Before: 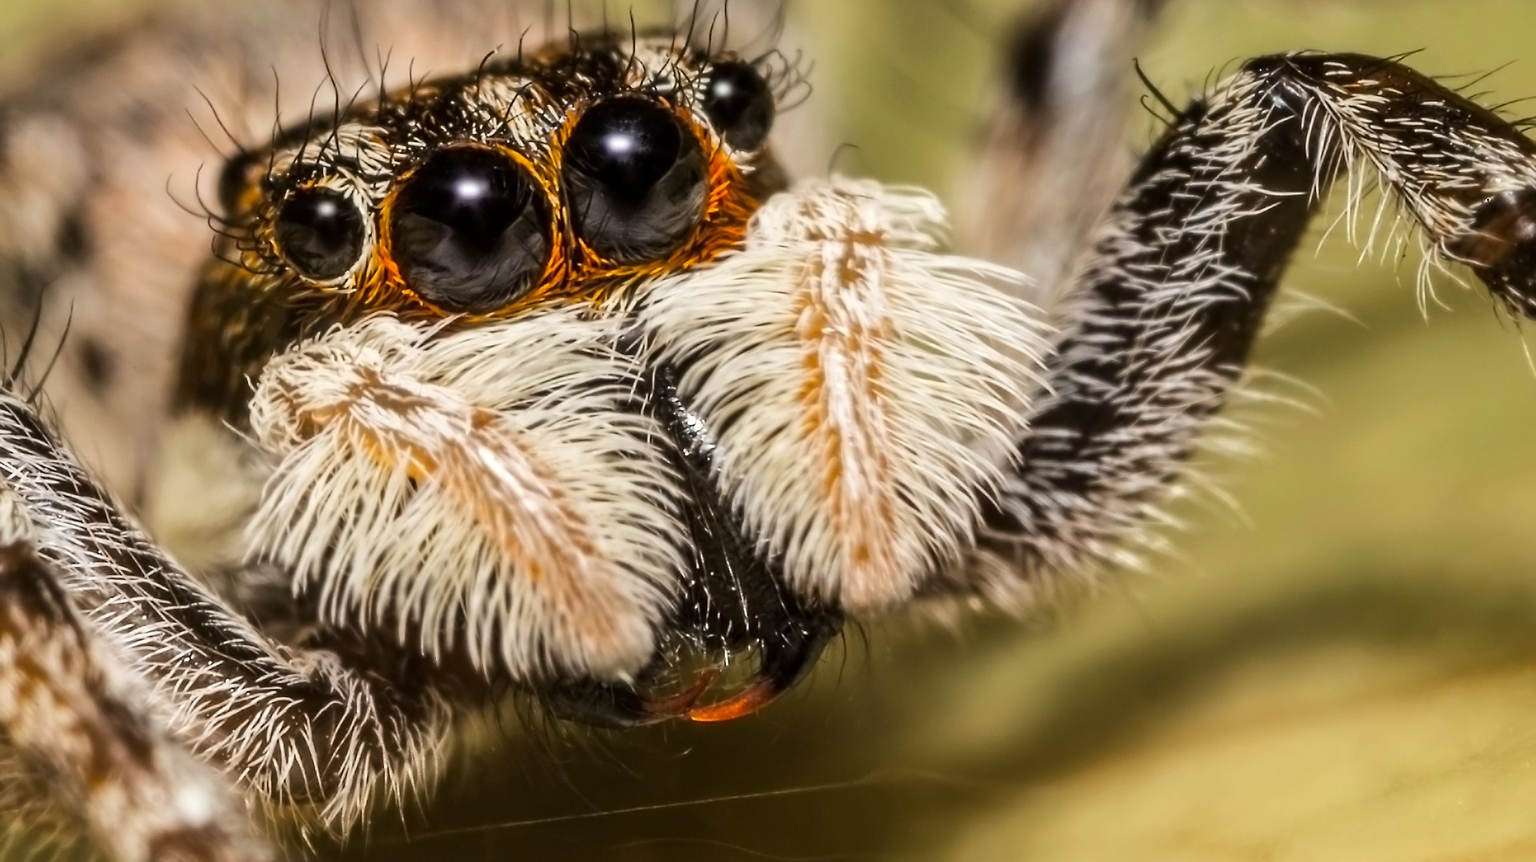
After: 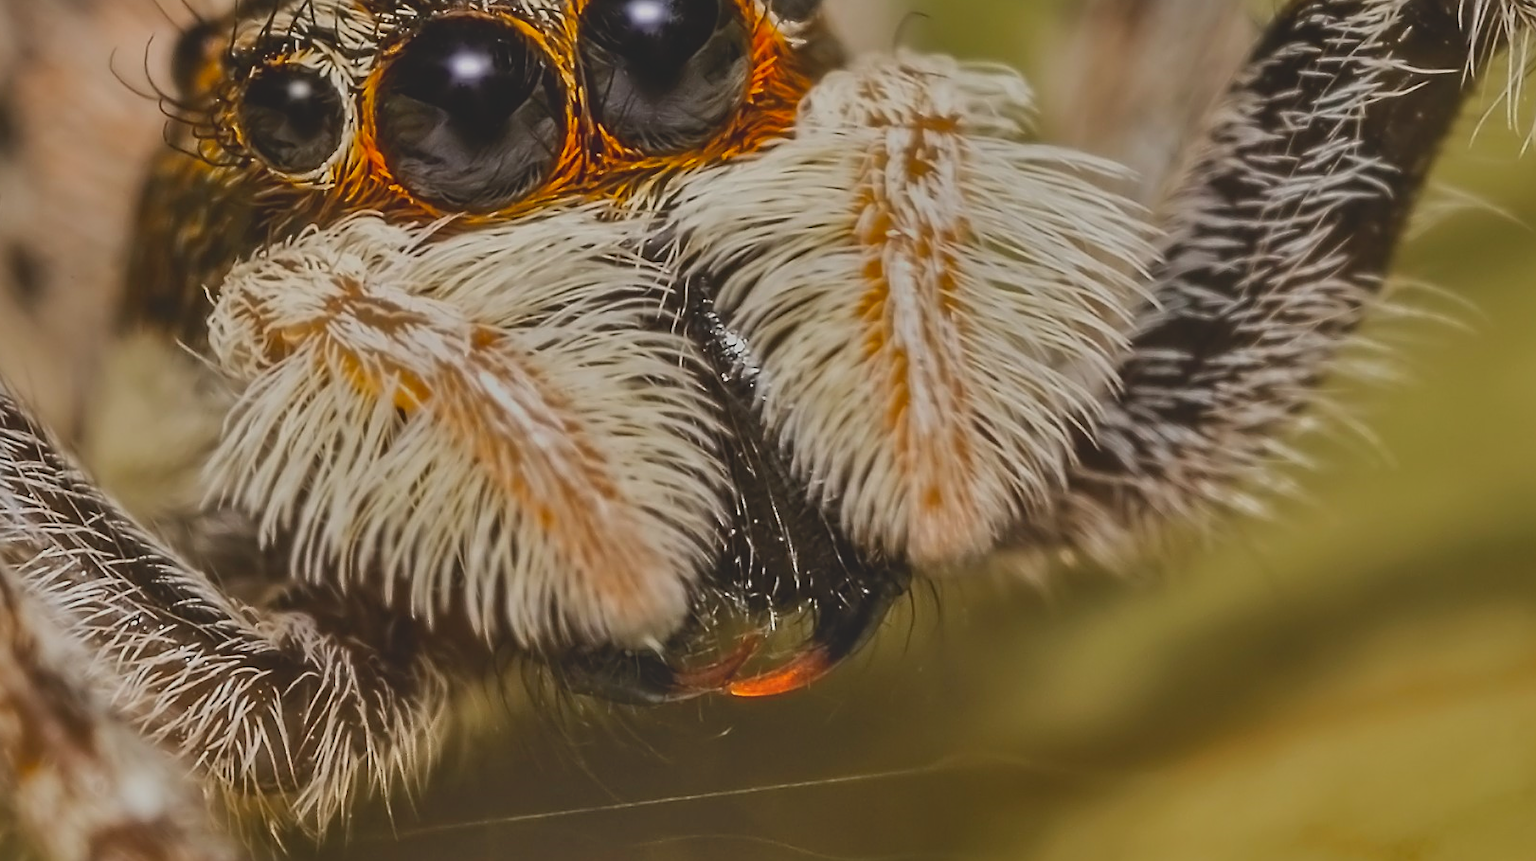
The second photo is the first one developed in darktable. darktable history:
sharpen: amount 0.478
crop and rotate: left 4.842%, top 15.51%, right 10.668%
shadows and highlights: shadows 80.73, white point adjustment -9.07, highlights -61.46, soften with gaussian
contrast brightness saturation: contrast -0.28
